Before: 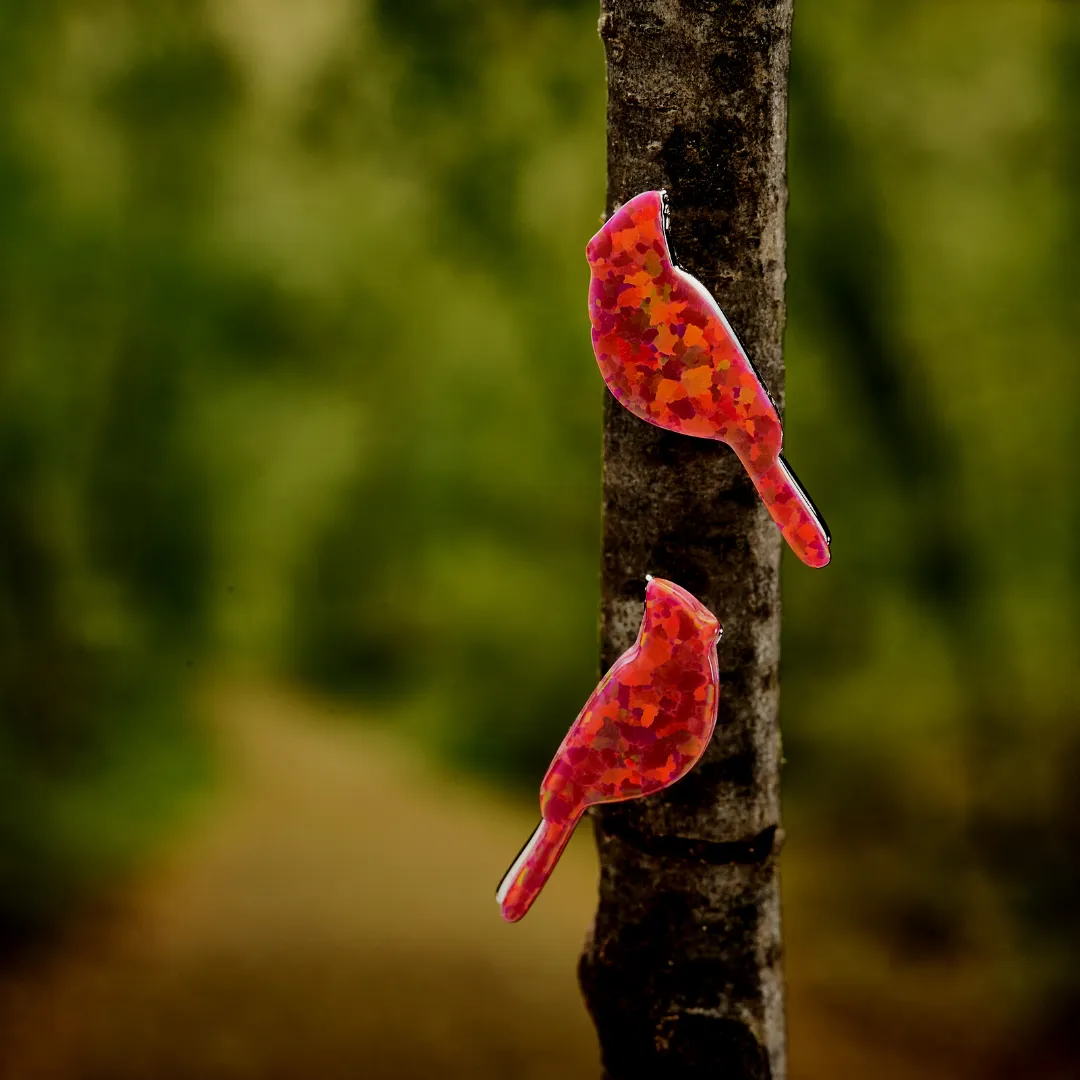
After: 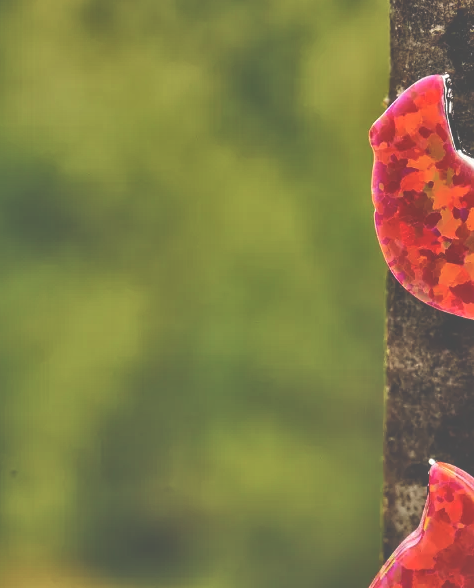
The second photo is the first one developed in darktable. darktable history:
shadows and highlights: white point adjustment 0.044, soften with gaussian
exposure: black level correction -0.03, compensate highlight preservation false
local contrast: on, module defaults
tone equalizer: -7 EV 0.163 EV, -6 EV 0.607 EV, -5 EV 1.11 EV, -4 EV 1.37 EV, -3 EV 1.13 EV, -2 EV 0.6 EV, -1 EV 0.146 EV
crop: left 20.176%, top 10.819%, right 35.845%, bottom 34.692%
